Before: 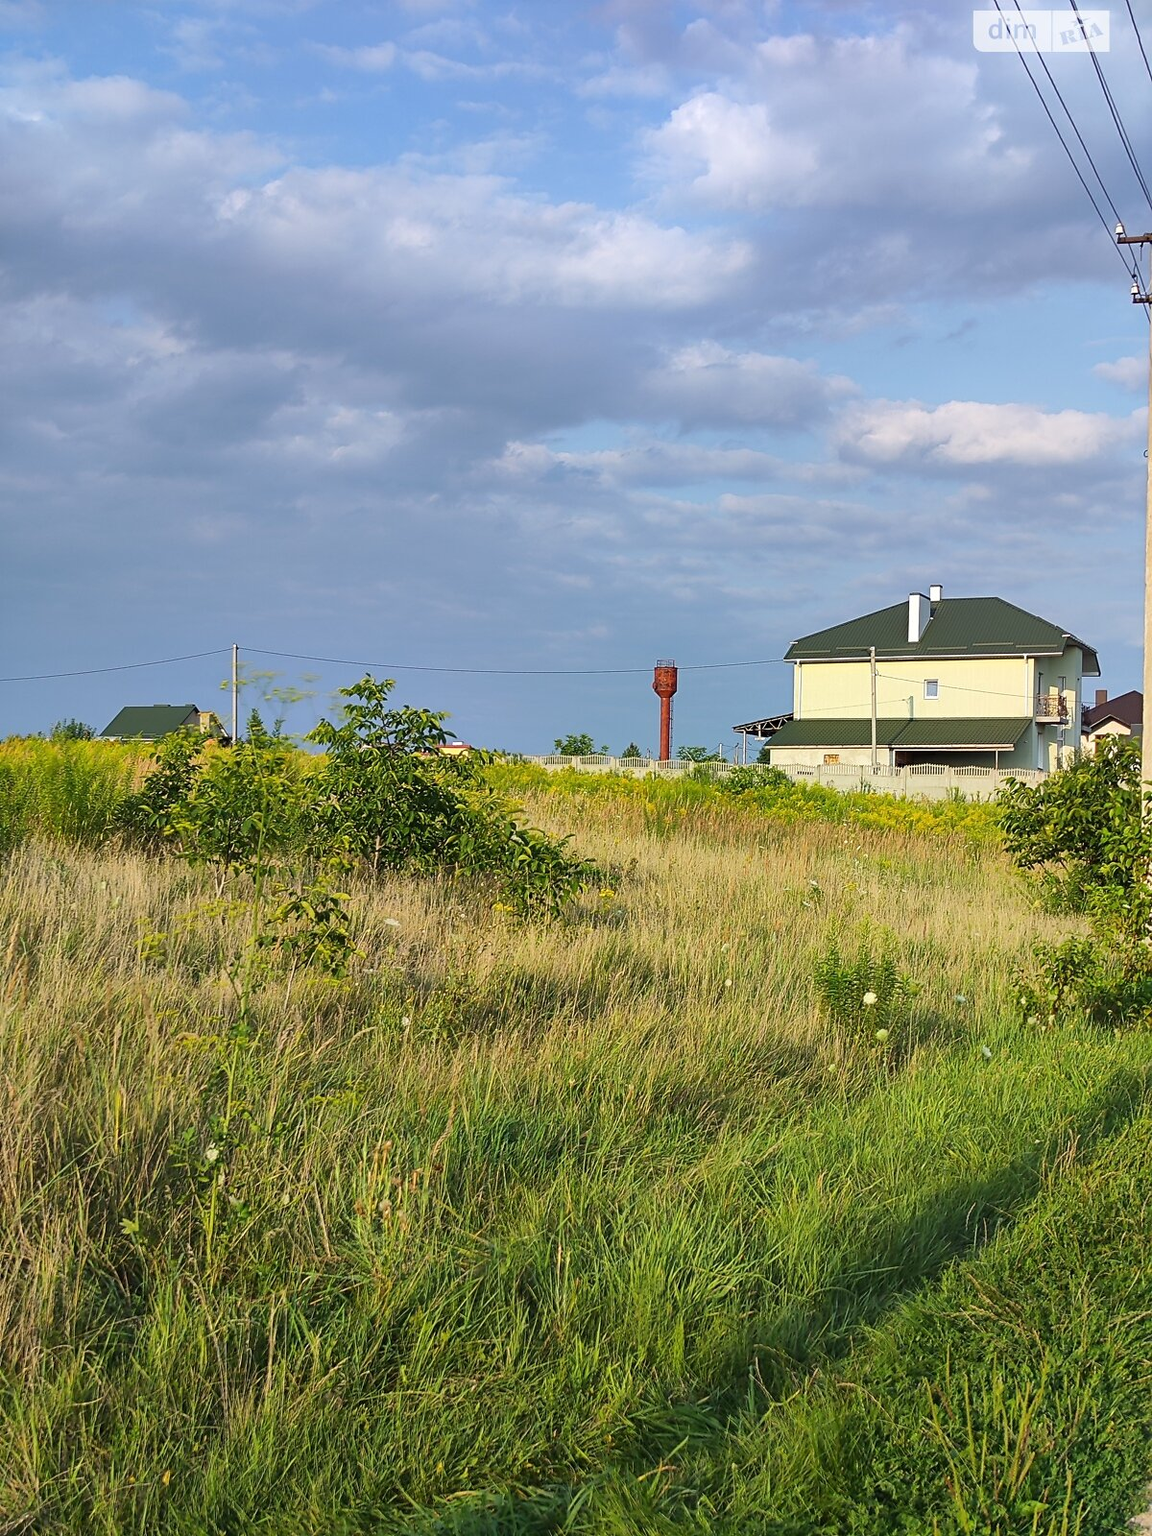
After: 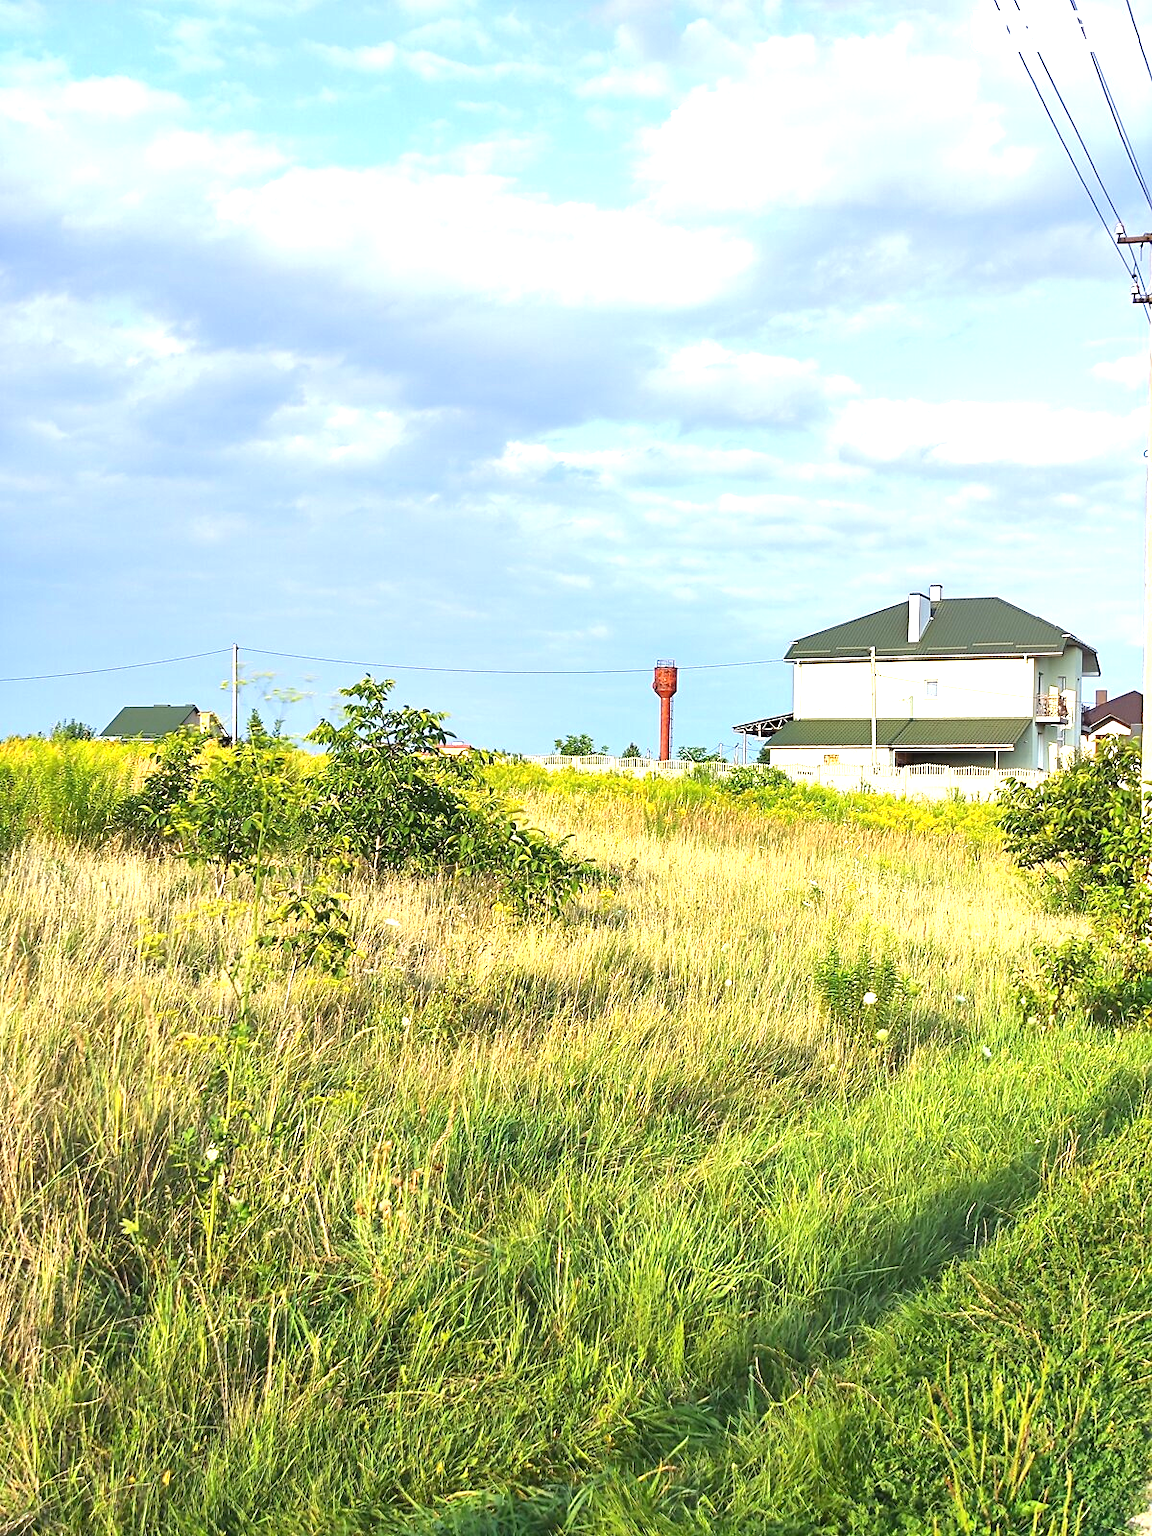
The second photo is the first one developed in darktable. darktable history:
exposure: black level correction 0, exposure 1.288 EV, compensate exposure bias true, compensate highlight preservation false
